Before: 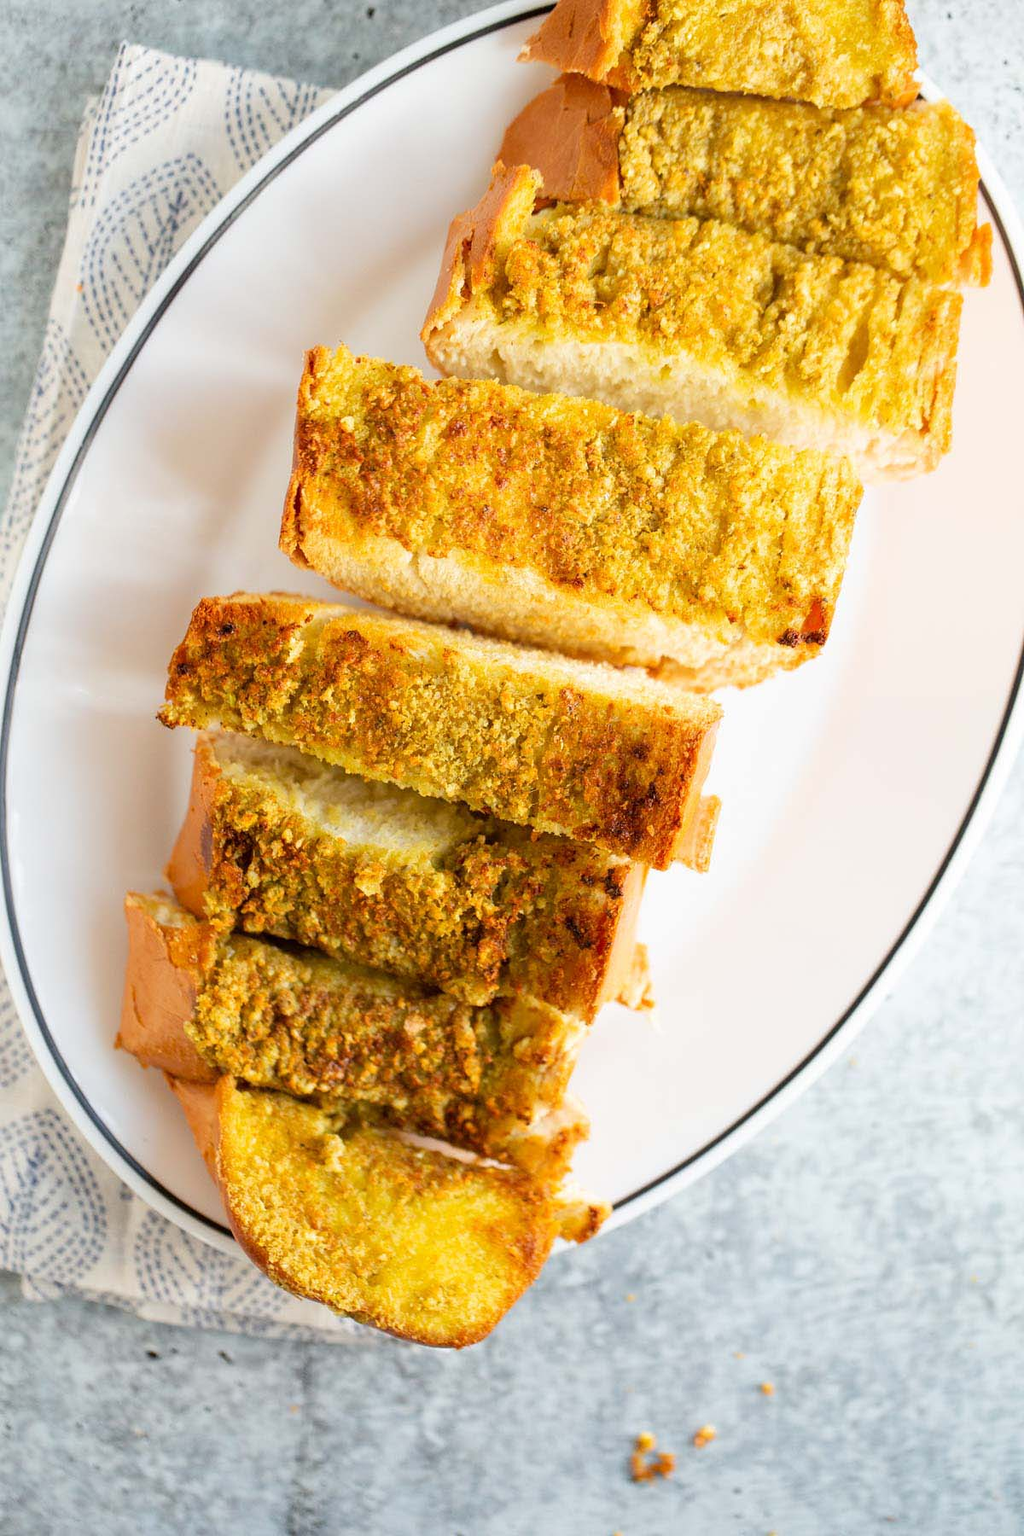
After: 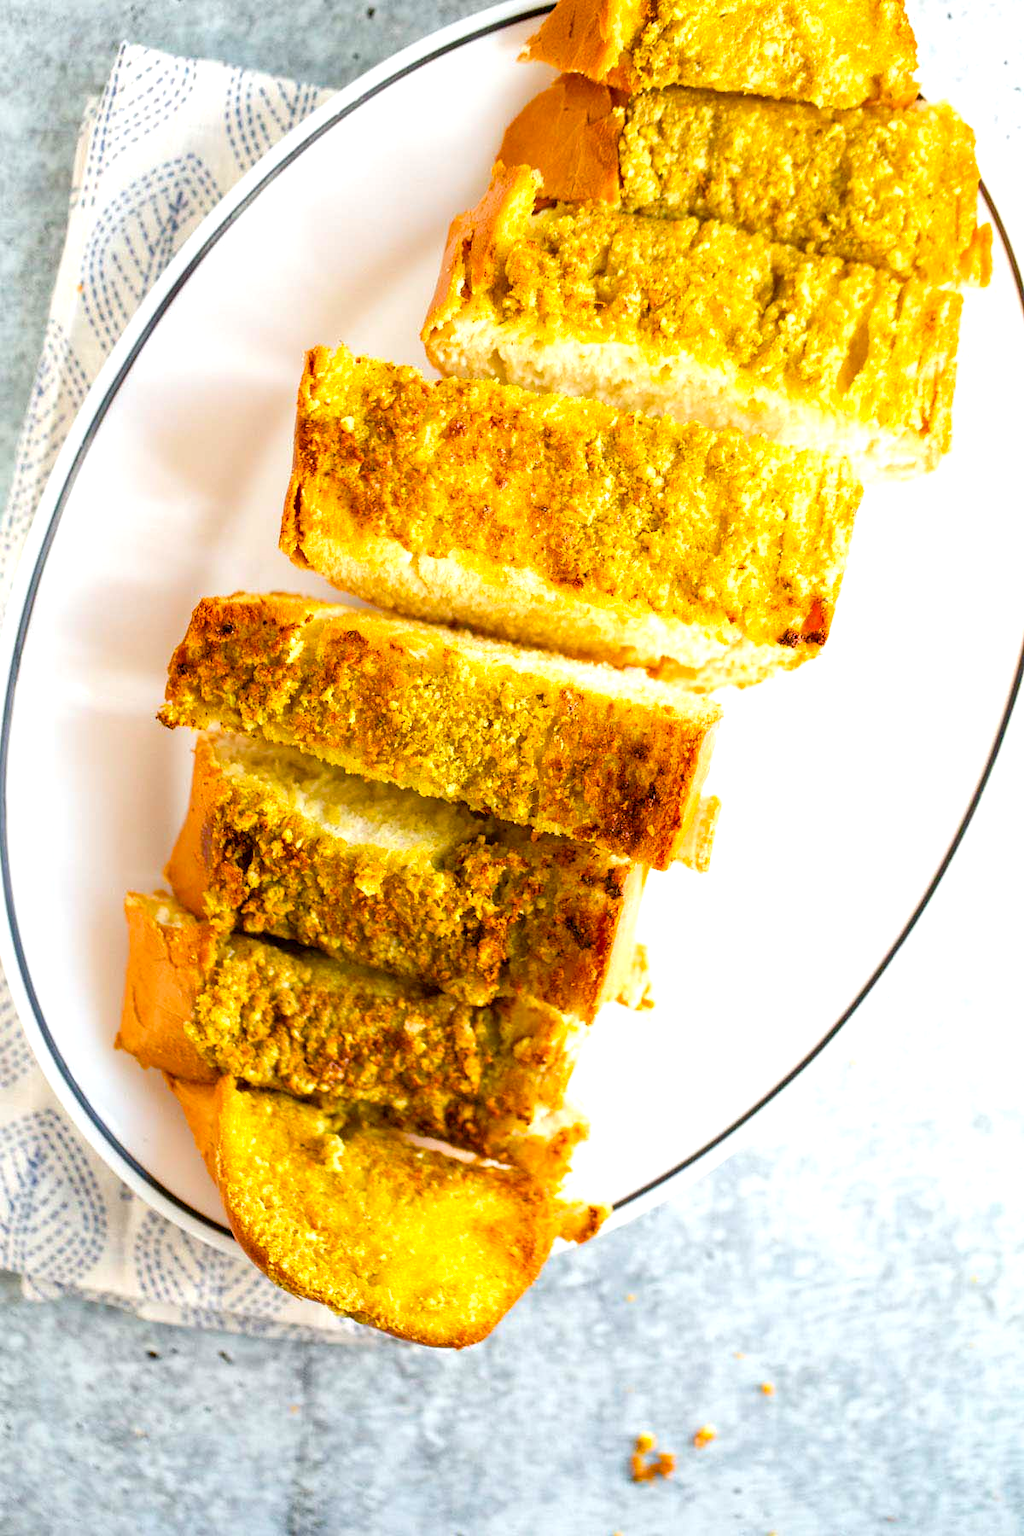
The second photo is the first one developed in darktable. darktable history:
color balance rgb: perceptual saturation grading › global saturation 35.017%, perceptual saturation grading › highlights -25.575%, perceptual saturation grading › shadows 50.208%, perceptual brilliance grading › global brilliance 12.299%, global vibrance 9.54%
